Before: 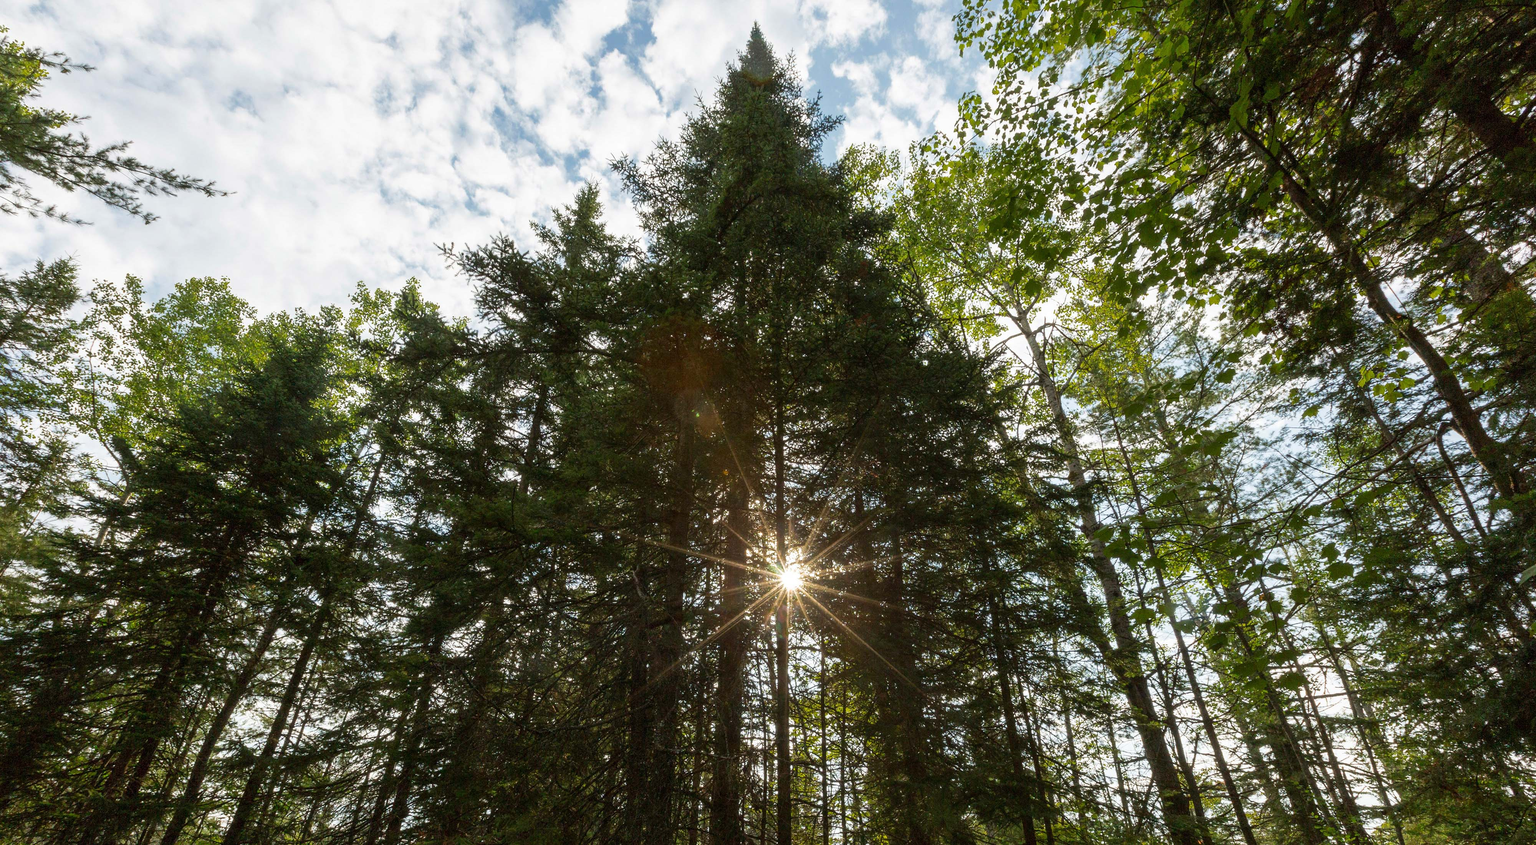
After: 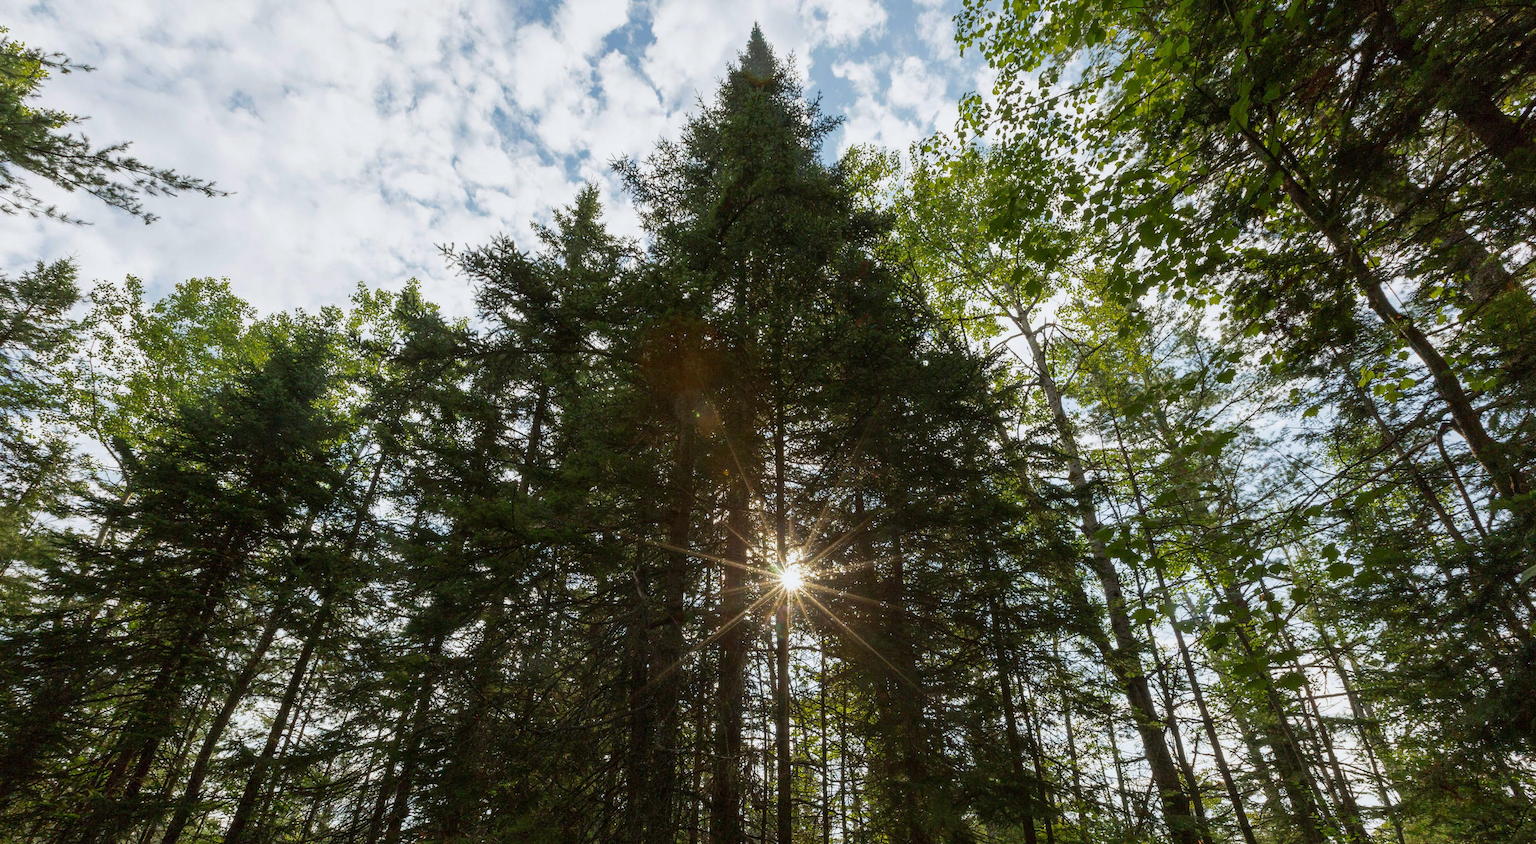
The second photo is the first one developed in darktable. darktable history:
white balance: red 0.988, blue 1.017
exposure: exposure -0.177 EV, compensate highlight preservation false
